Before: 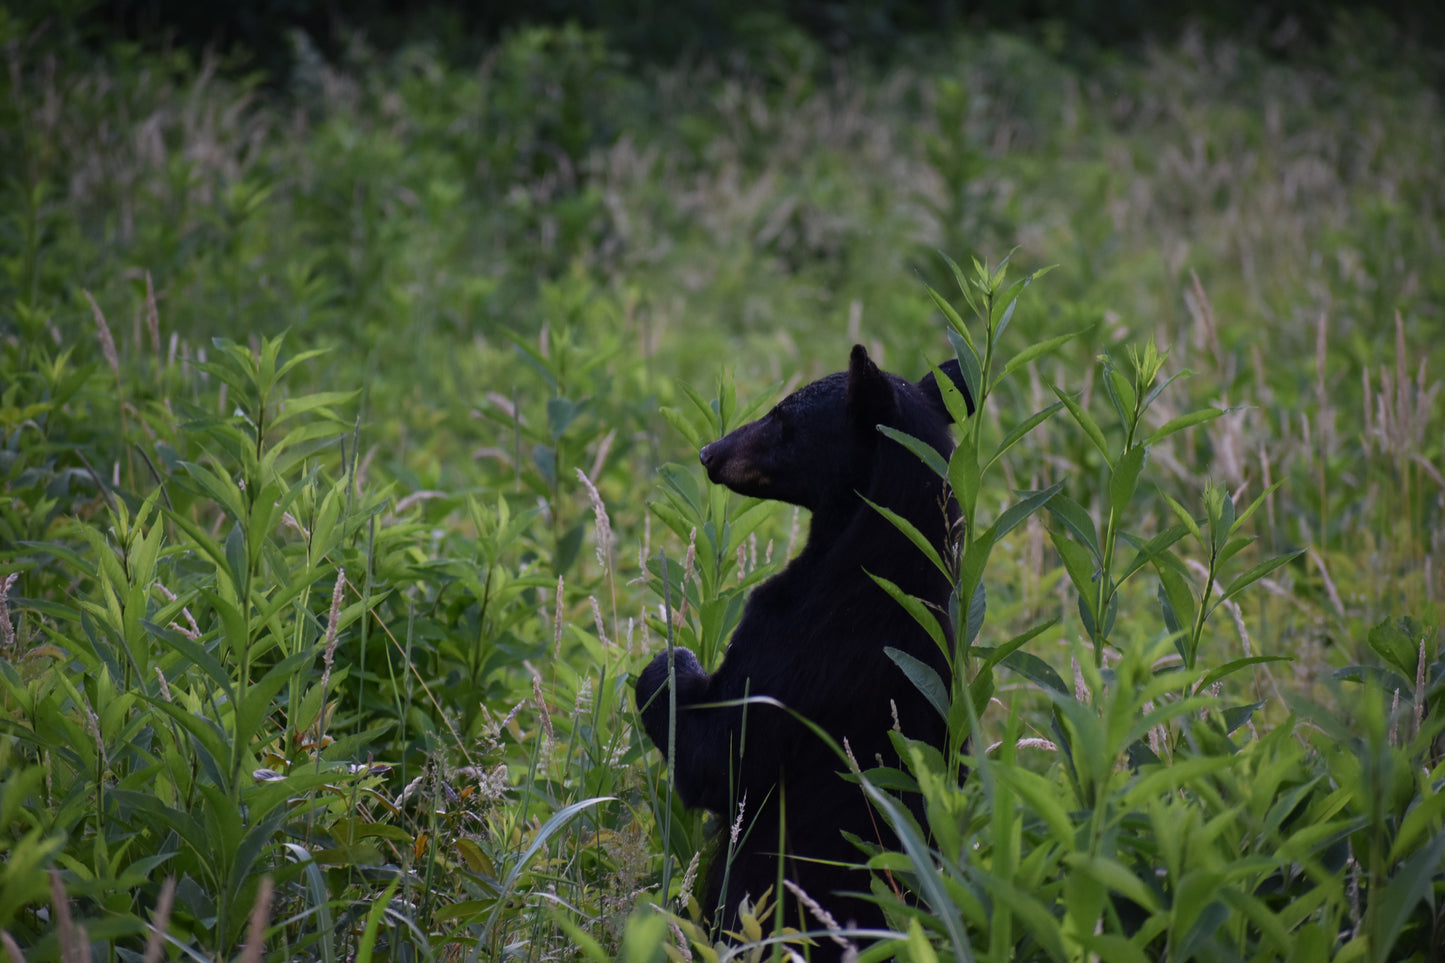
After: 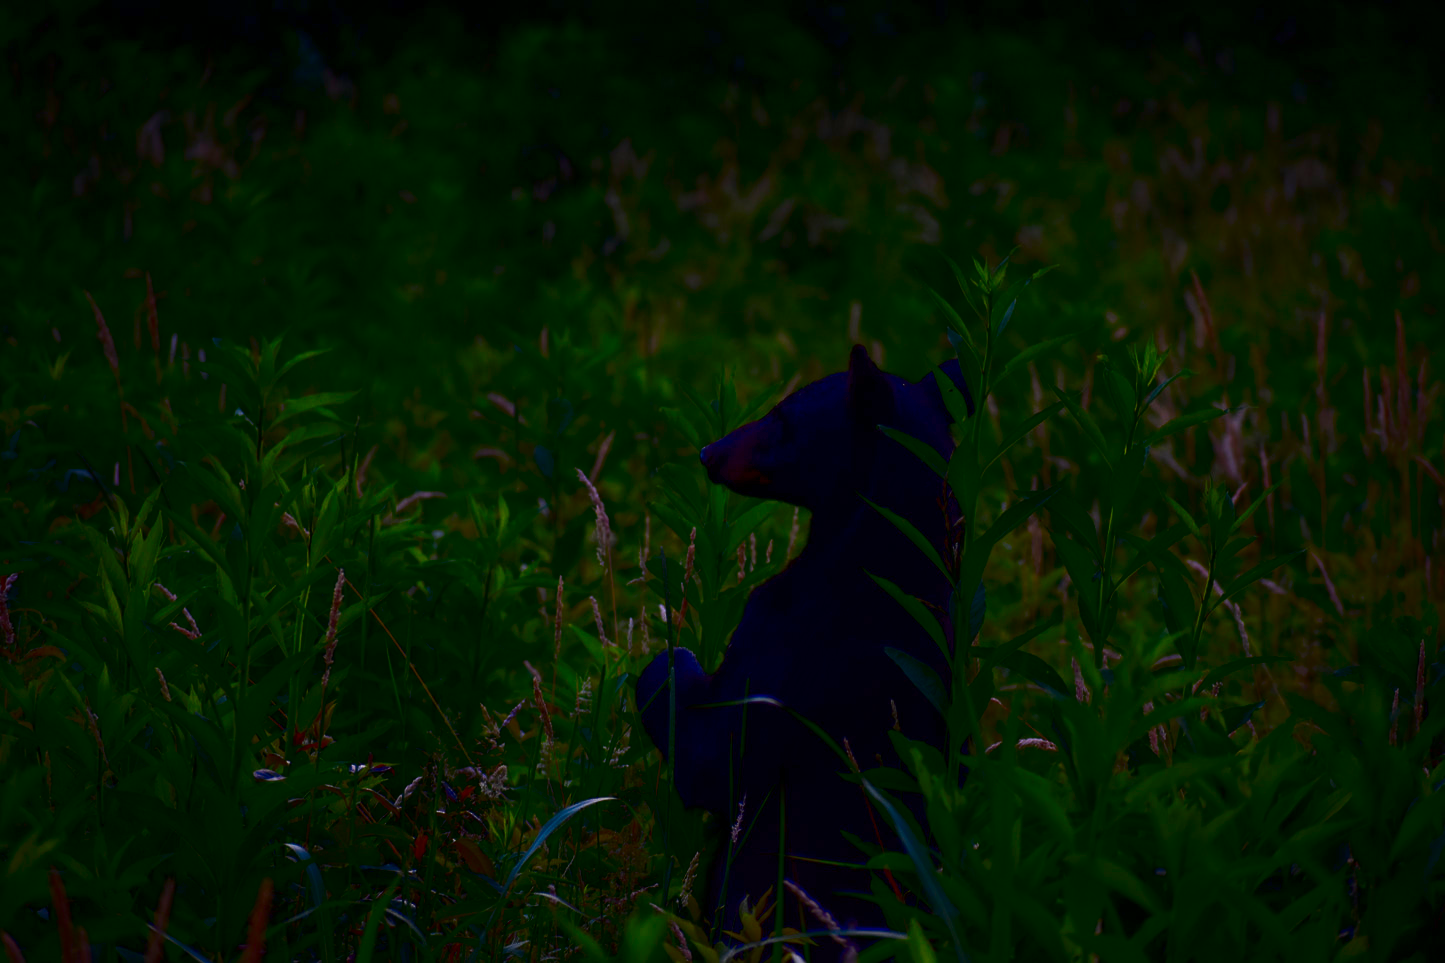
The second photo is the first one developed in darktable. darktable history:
contrast brightness saturation: brightness -0.997, saturation 0.98
